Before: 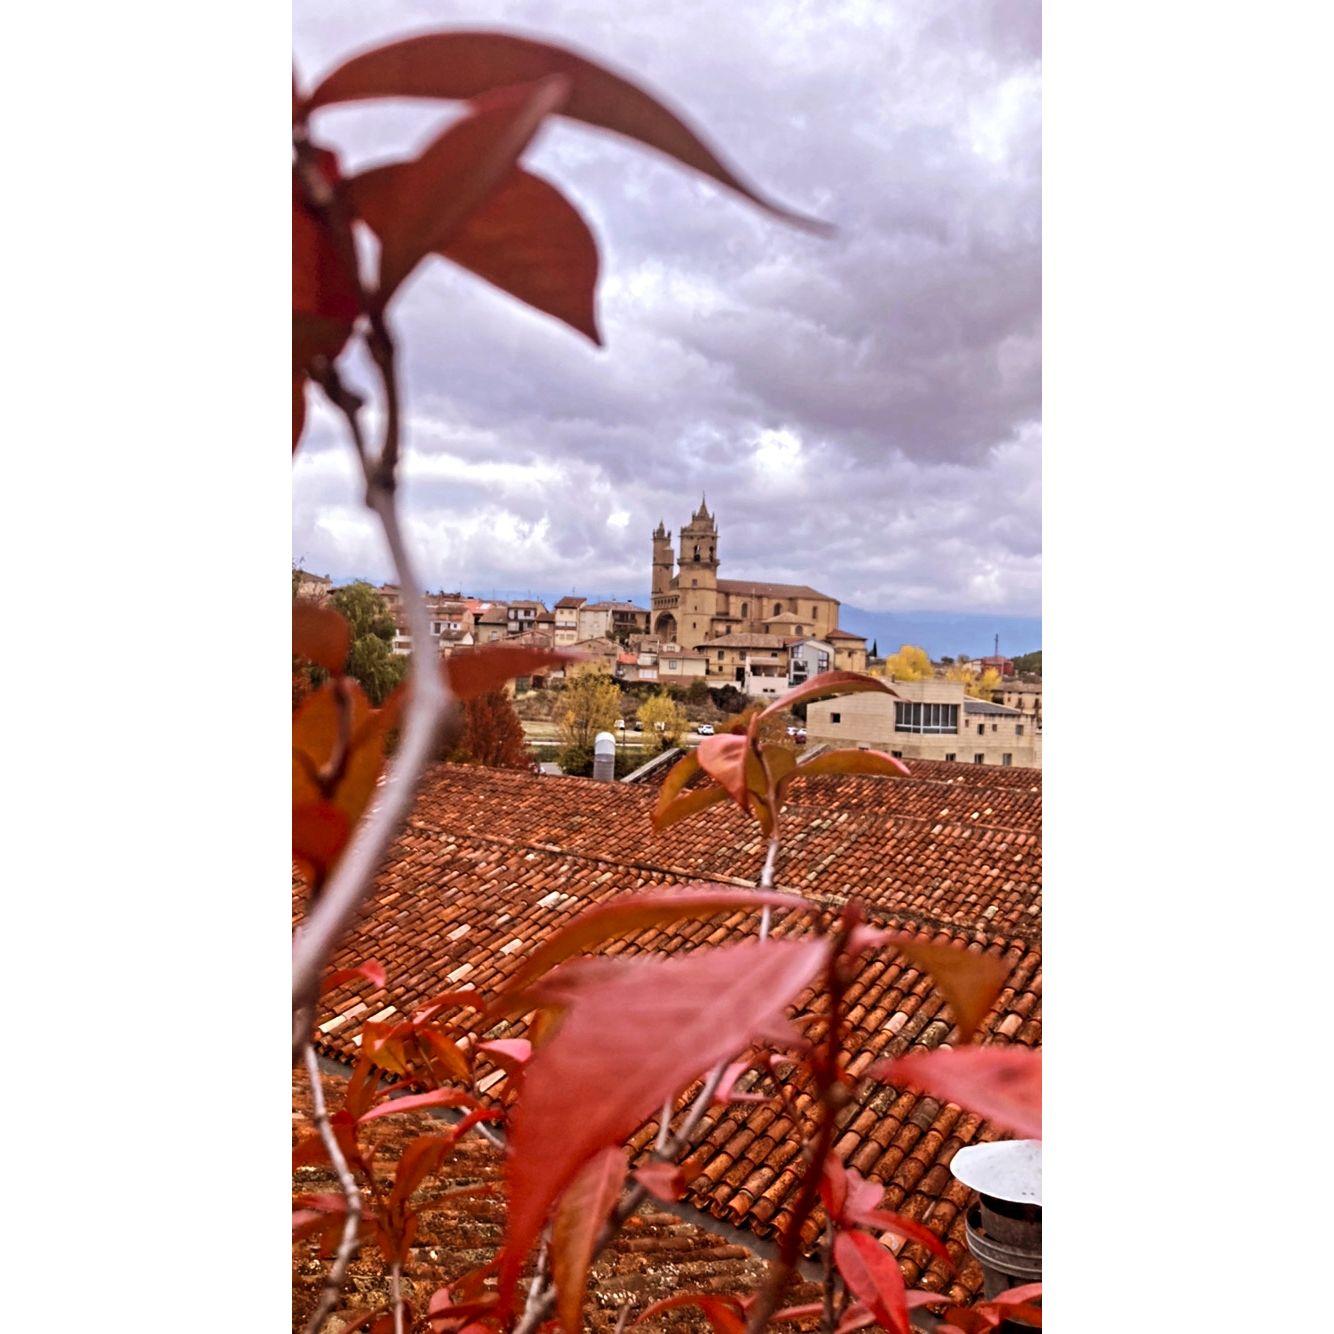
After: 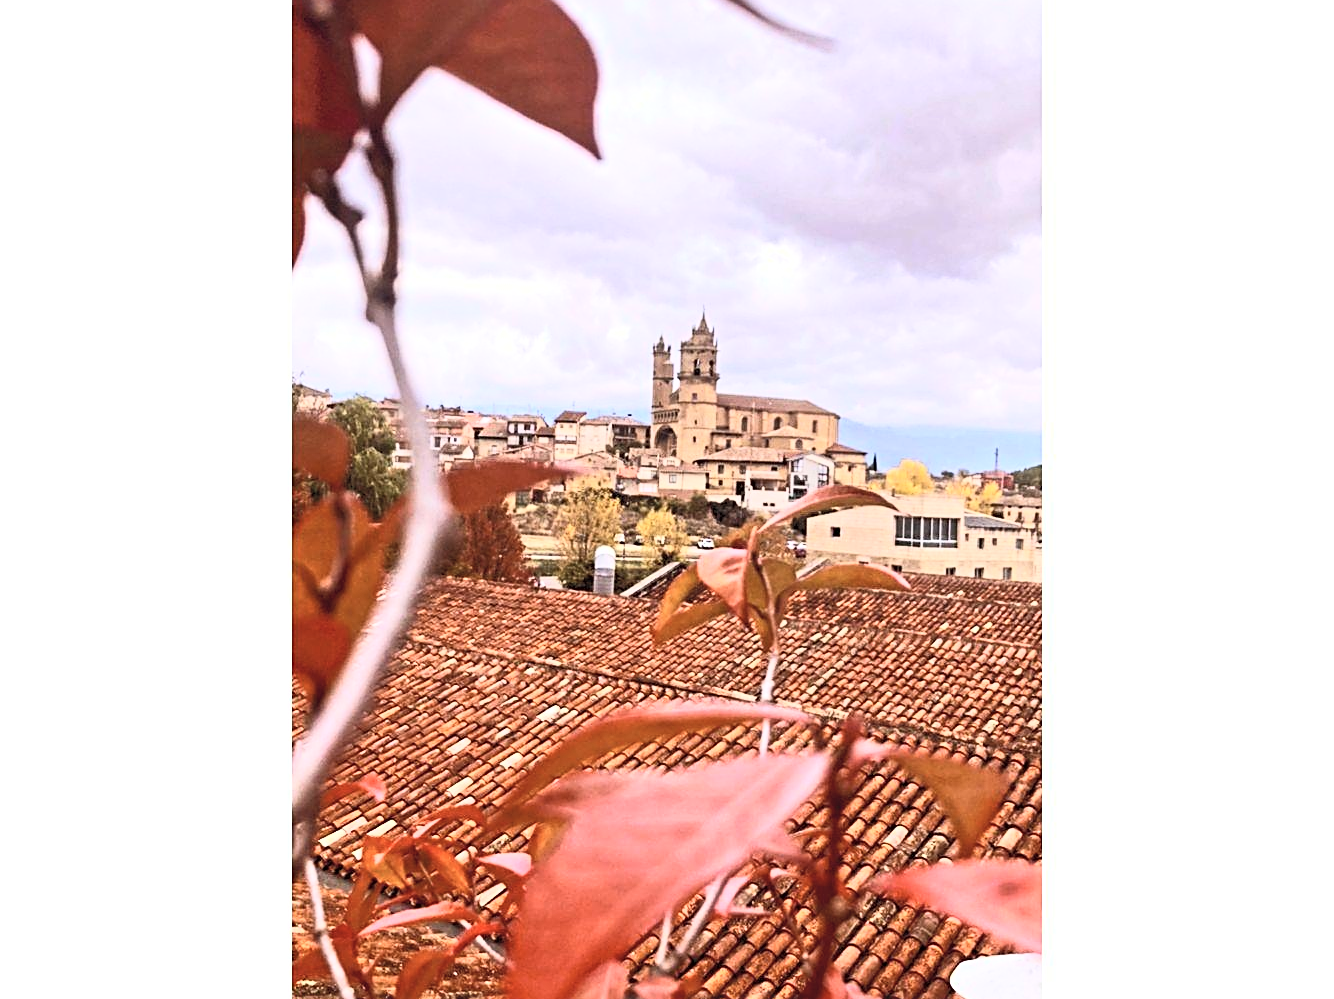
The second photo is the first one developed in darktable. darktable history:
sharpen: on, module defaults
crop: top 13.974%, bottom 11.1%
contrast brightness saturation: contrast 0.392, brightness 0.527
